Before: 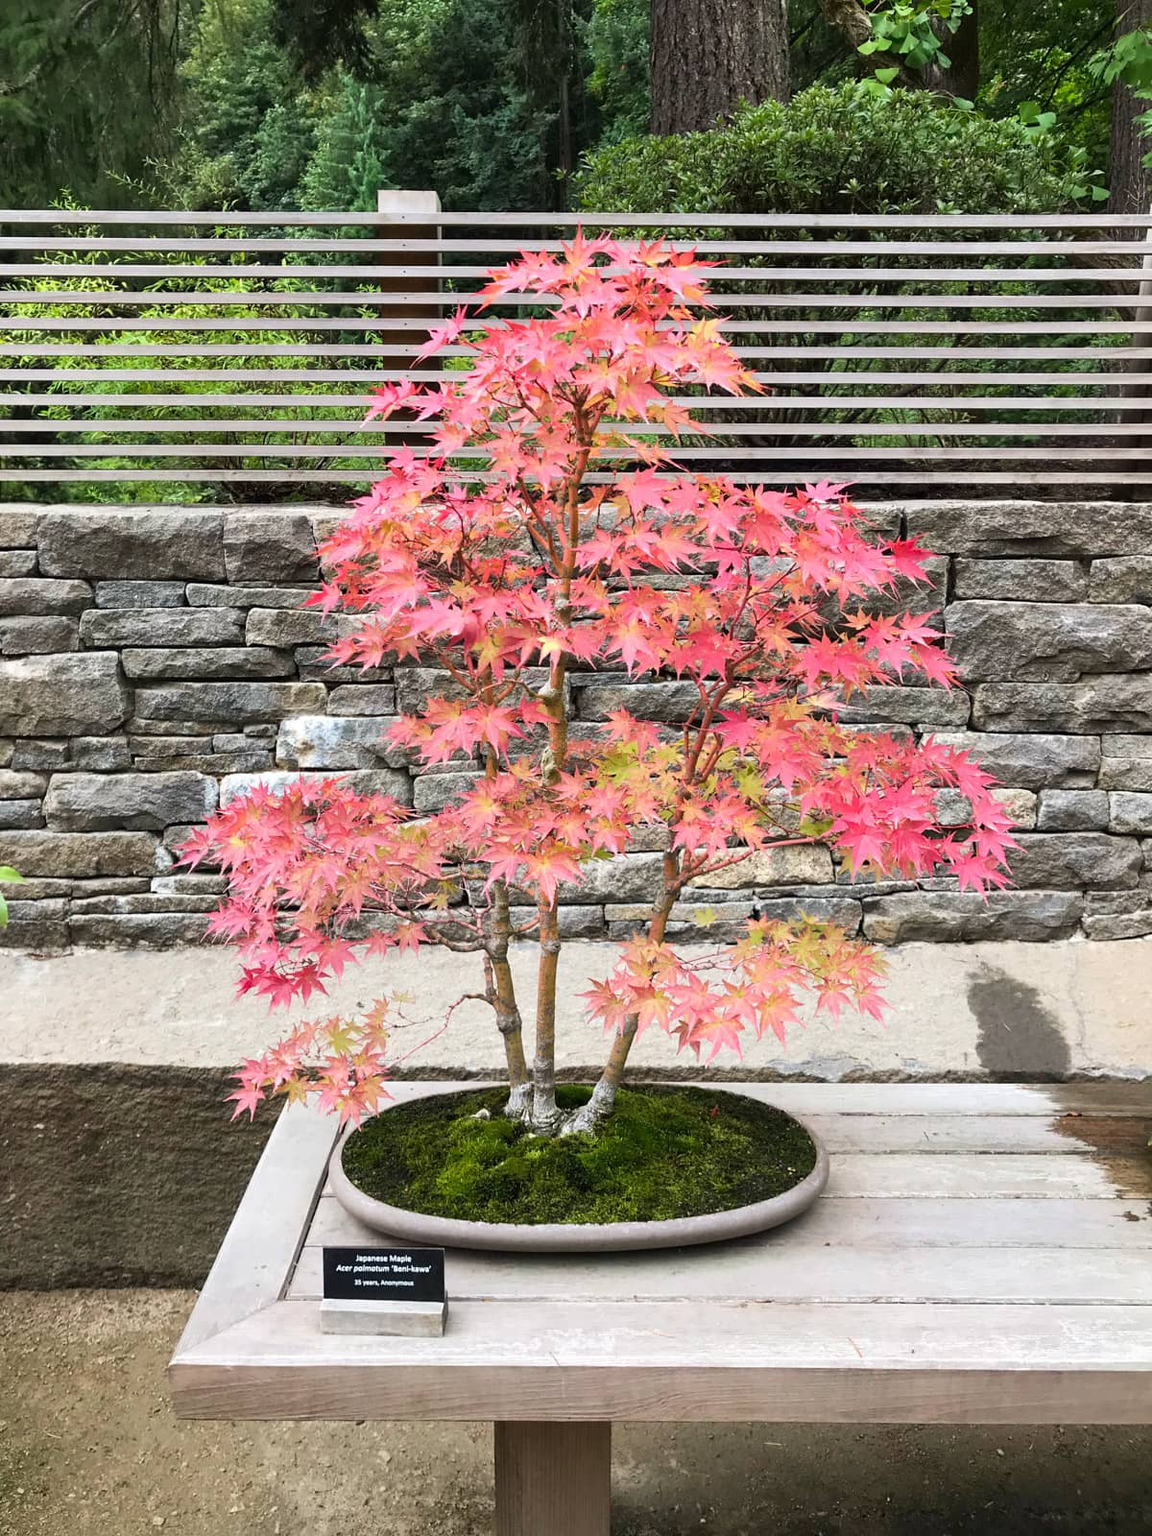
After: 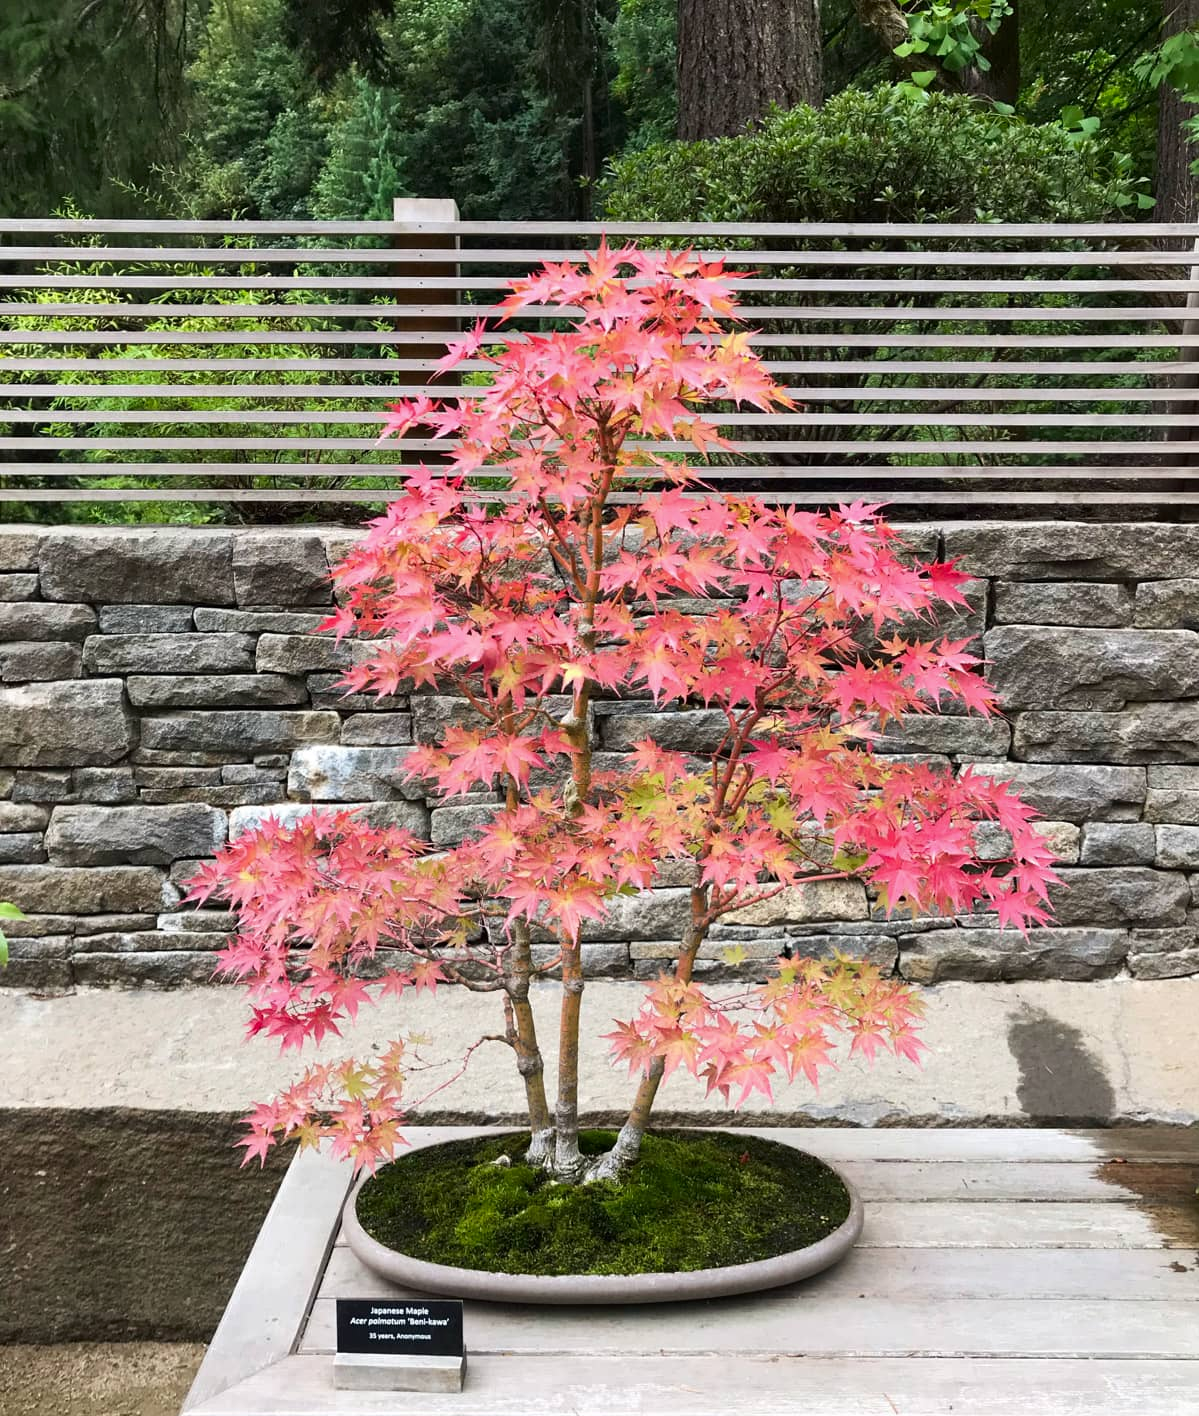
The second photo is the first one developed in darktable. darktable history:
crop and rotate: top 0%, bottom 11.49%
exposure: compensate highlight preservation false
contrast brightness saturation: contrast 0.03, brightness -0.04
